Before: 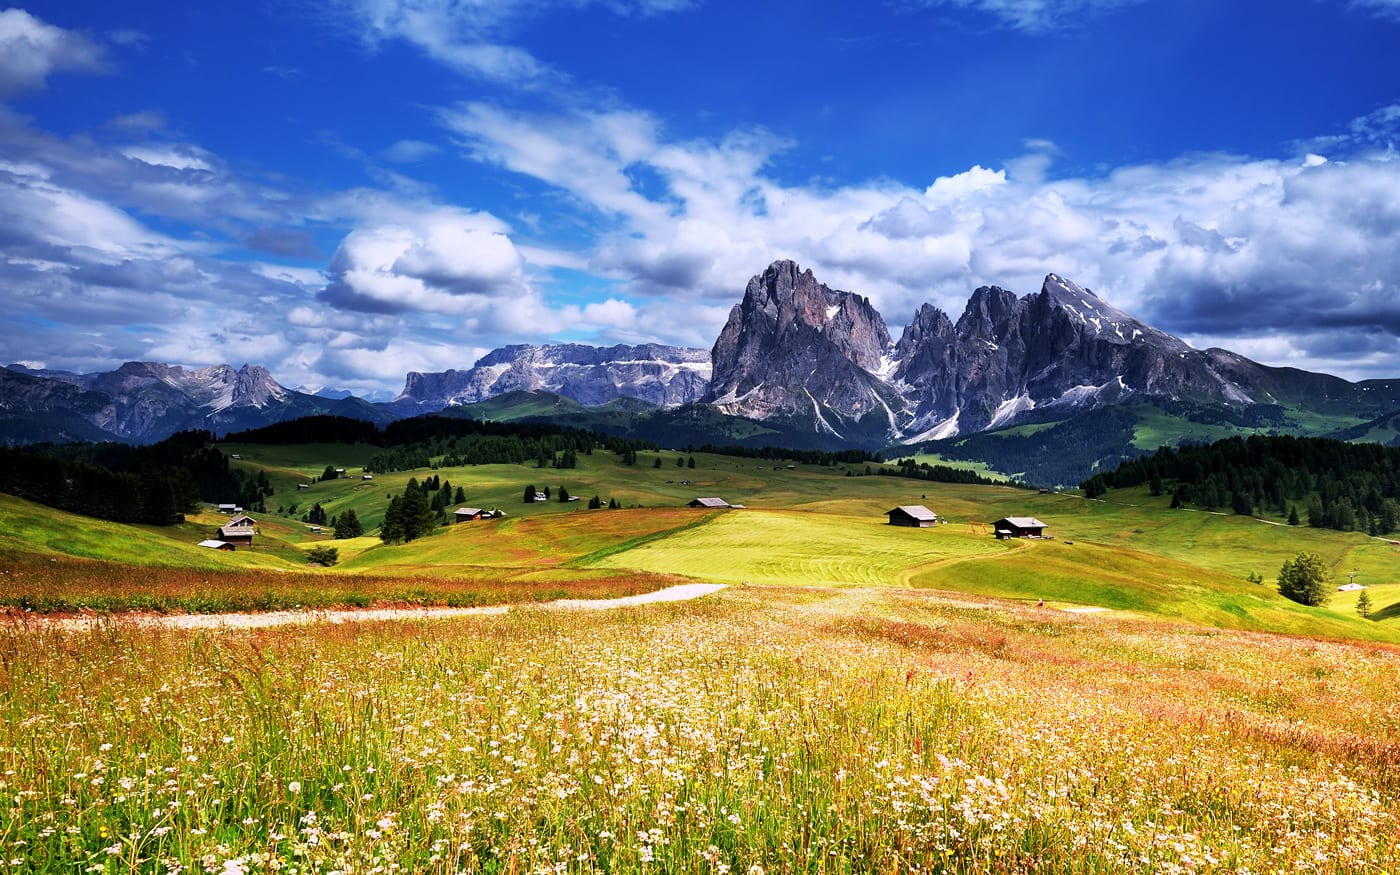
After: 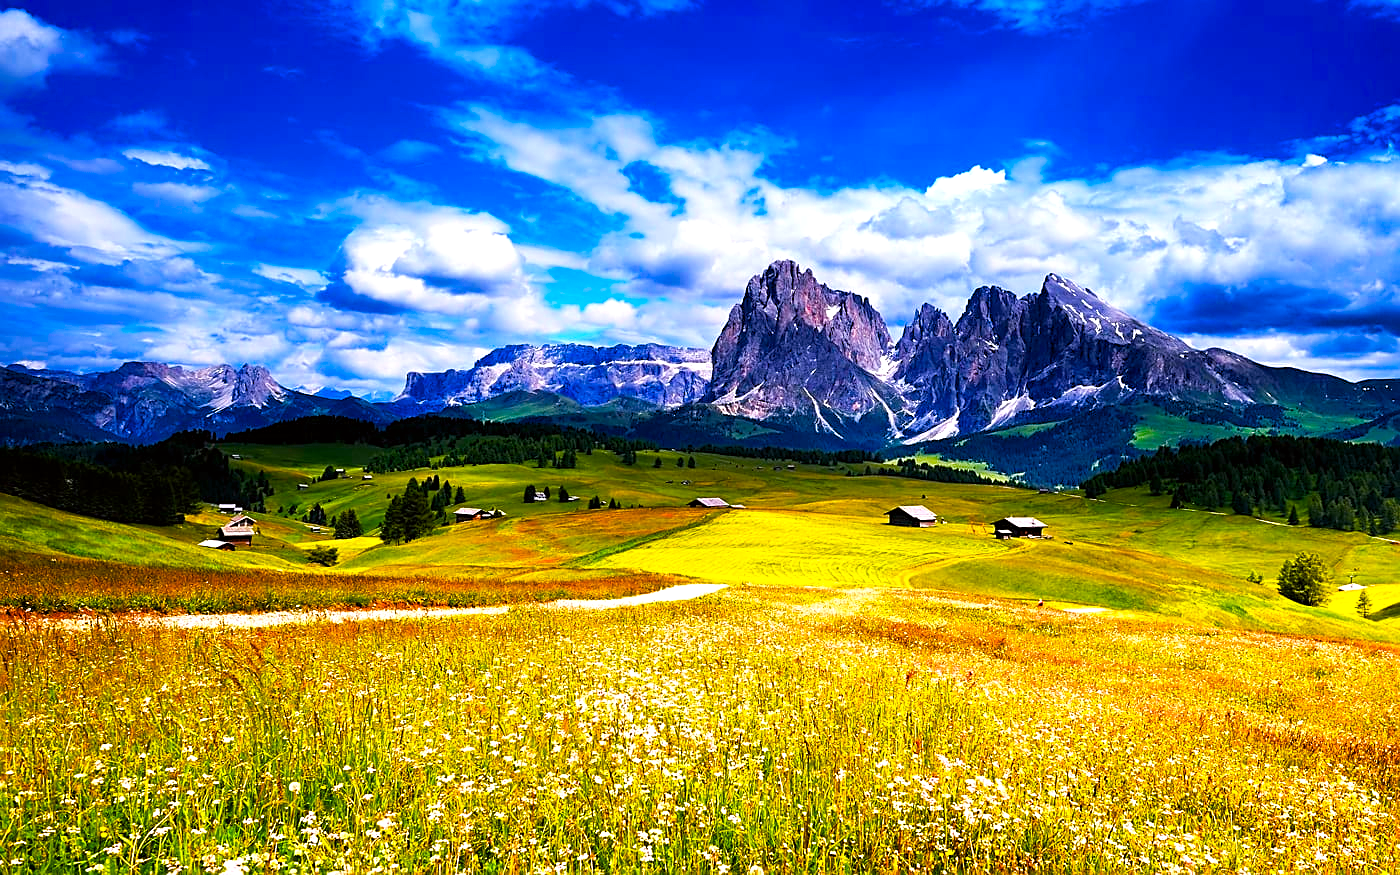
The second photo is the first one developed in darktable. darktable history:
sharpen: on, module defaults
color balance rgb: linear chroma grading › shadows 10%, linear chroma grading › highlights 10%, linear chroma grading › global chroma 15%, linear chroma grading › mid-tones 15%, perceptual saturation grading › global saturation 40%, perceptual saturation grading › highlights -25%, perceptual saturation grading › mid-tones 35%, perceptual saturation grading › shadows 35%, perceptual brilliance grading › global brilliance 11.29%, global vibrance 11.29%
color correction: highlights a* 3.12, highlights b* -1.55, shadows a* -0.101, shadows b* 2.52, saturation 0.98
